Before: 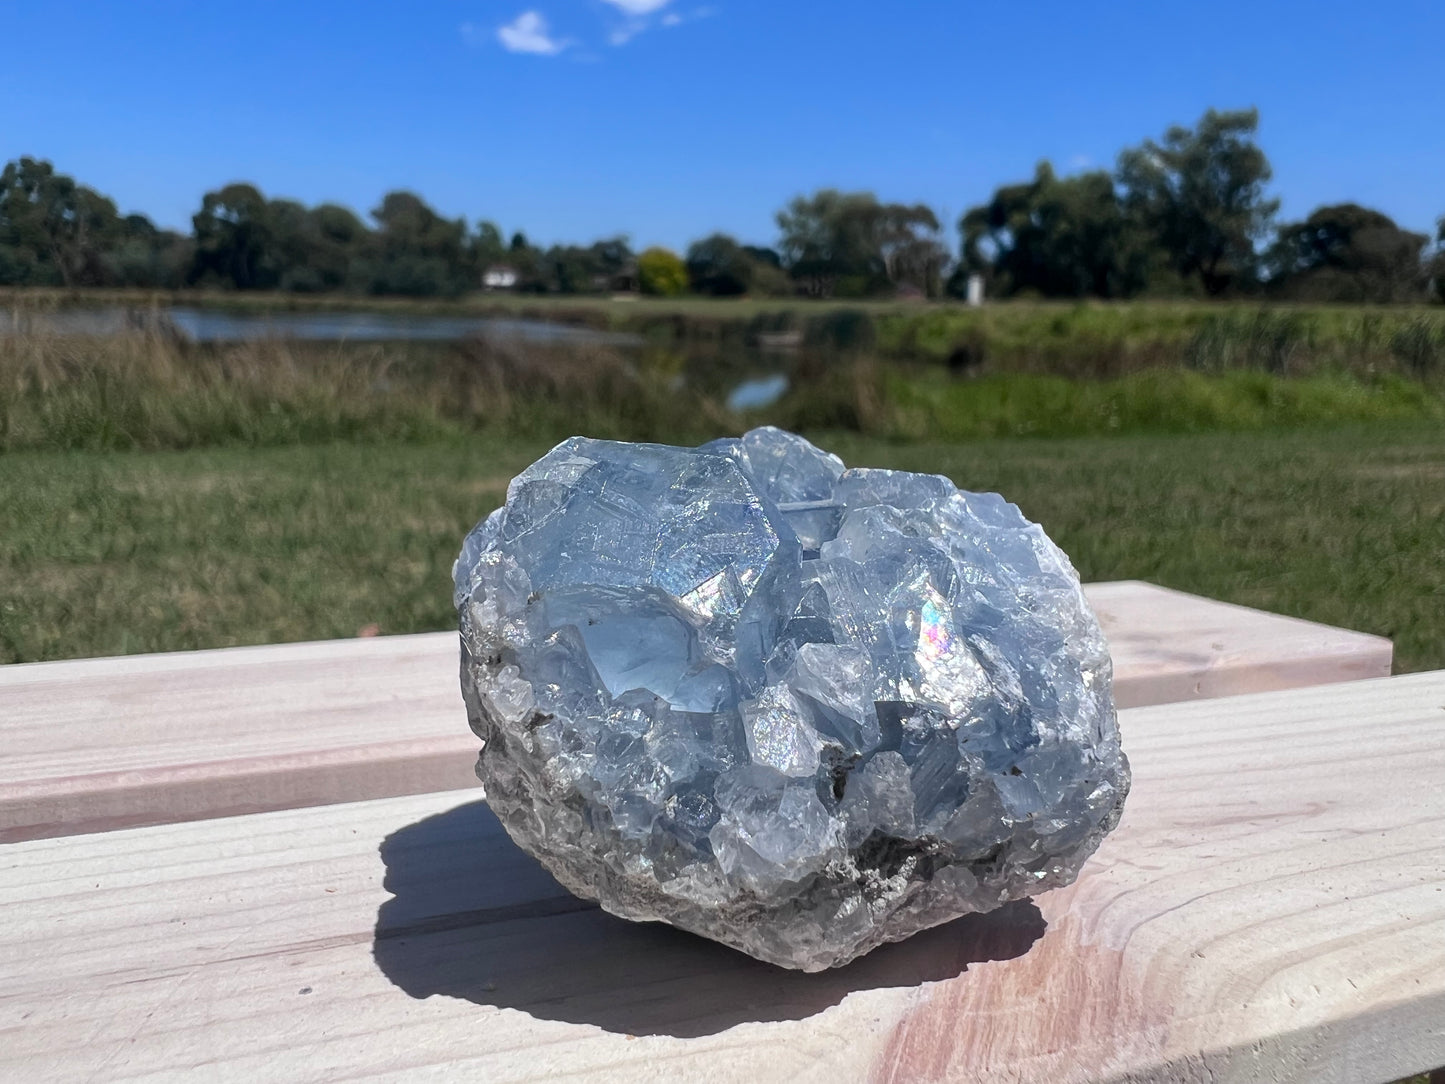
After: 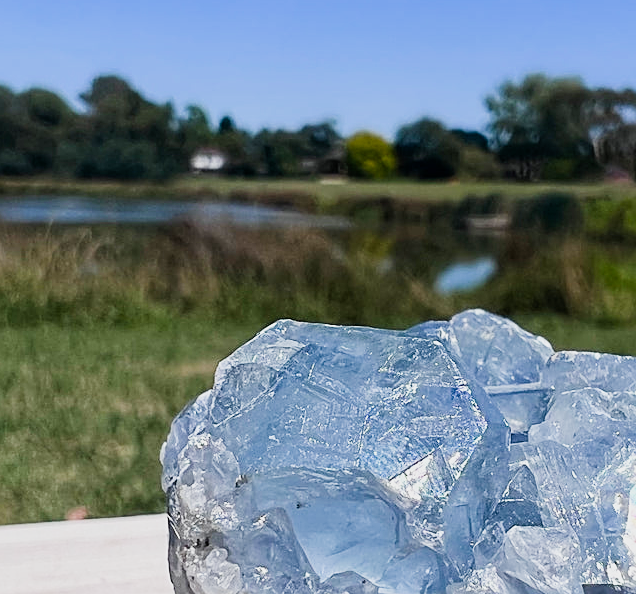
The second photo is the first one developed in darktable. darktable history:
sharpen: on, module defaults
color balance rgb: perceptual saturation grading › global saturation 10%, global vibrance 10%
crop: left 20.248%, top 10.86%, right 35.675%, bottom 34.321%
sigmoid: on, module defaults
exposure: black level correction 0, exposure 0.5 EV, compensate highlight preservation false
